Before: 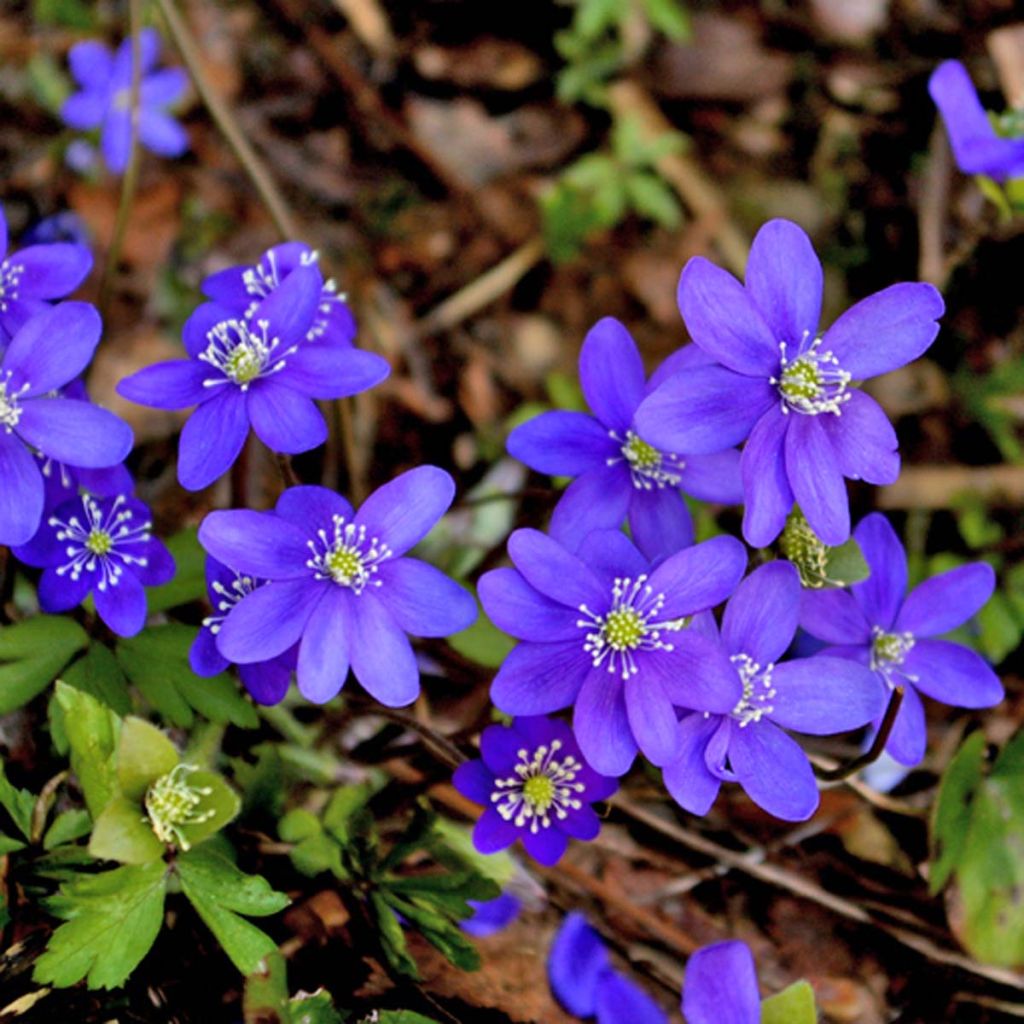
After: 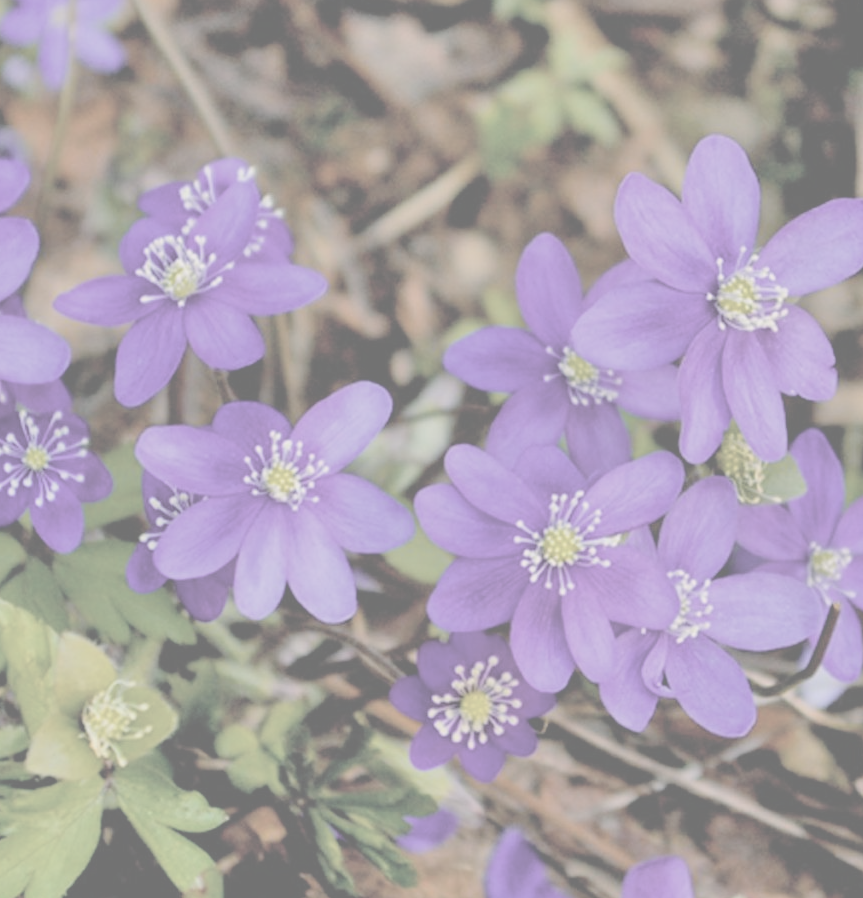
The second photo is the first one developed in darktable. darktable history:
crop: left 6.164%, top 8.288%, right 9.541%, bottom 3.935%
color balance rgb: shadows lift › chroma 2.885%, shadows lift › hue 193.46°, highlights gain › chroma 1.343%, highlights gain › hue 56.23°, perceptual saturation grading › global saturation 31.151%
contrast brightness saturation: contrast -0.328, brightness 0.73, saturation -0.763
